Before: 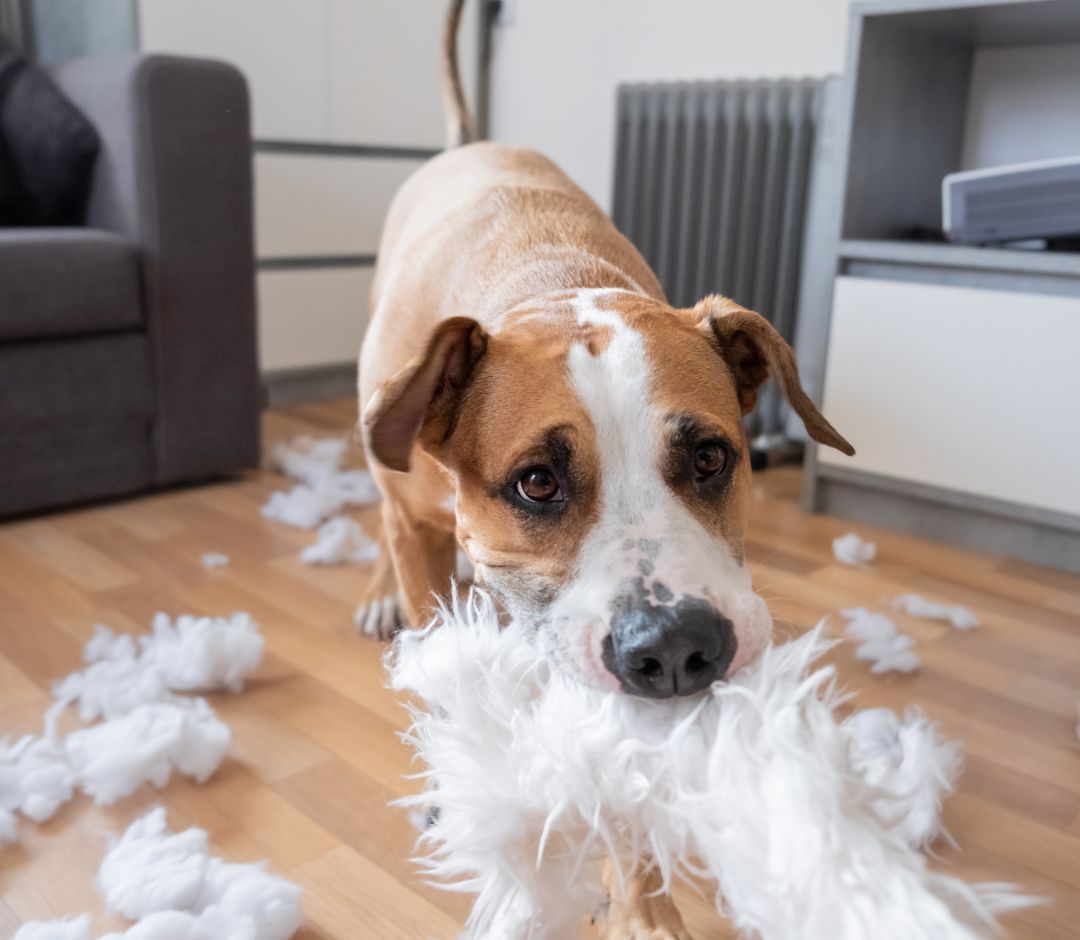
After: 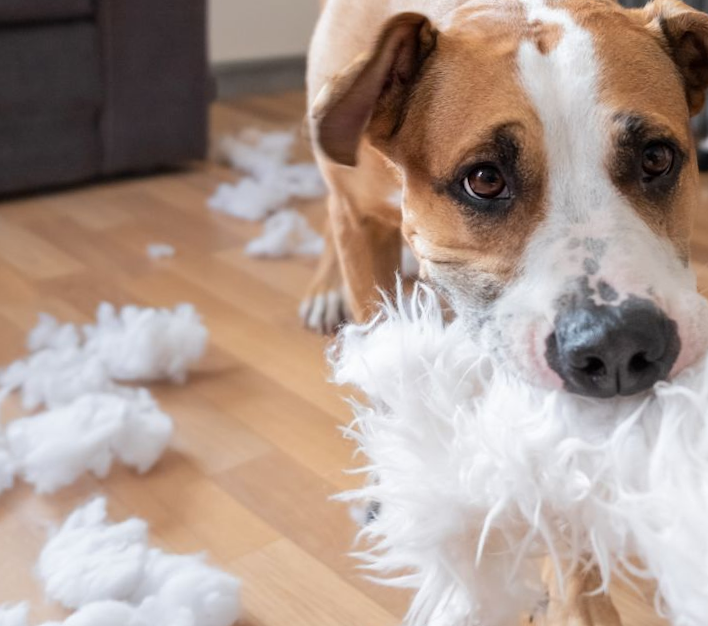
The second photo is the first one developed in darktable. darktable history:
crop and rotate: angle -1.1°, left 3.945%, top 31.869%, right 29.021%
